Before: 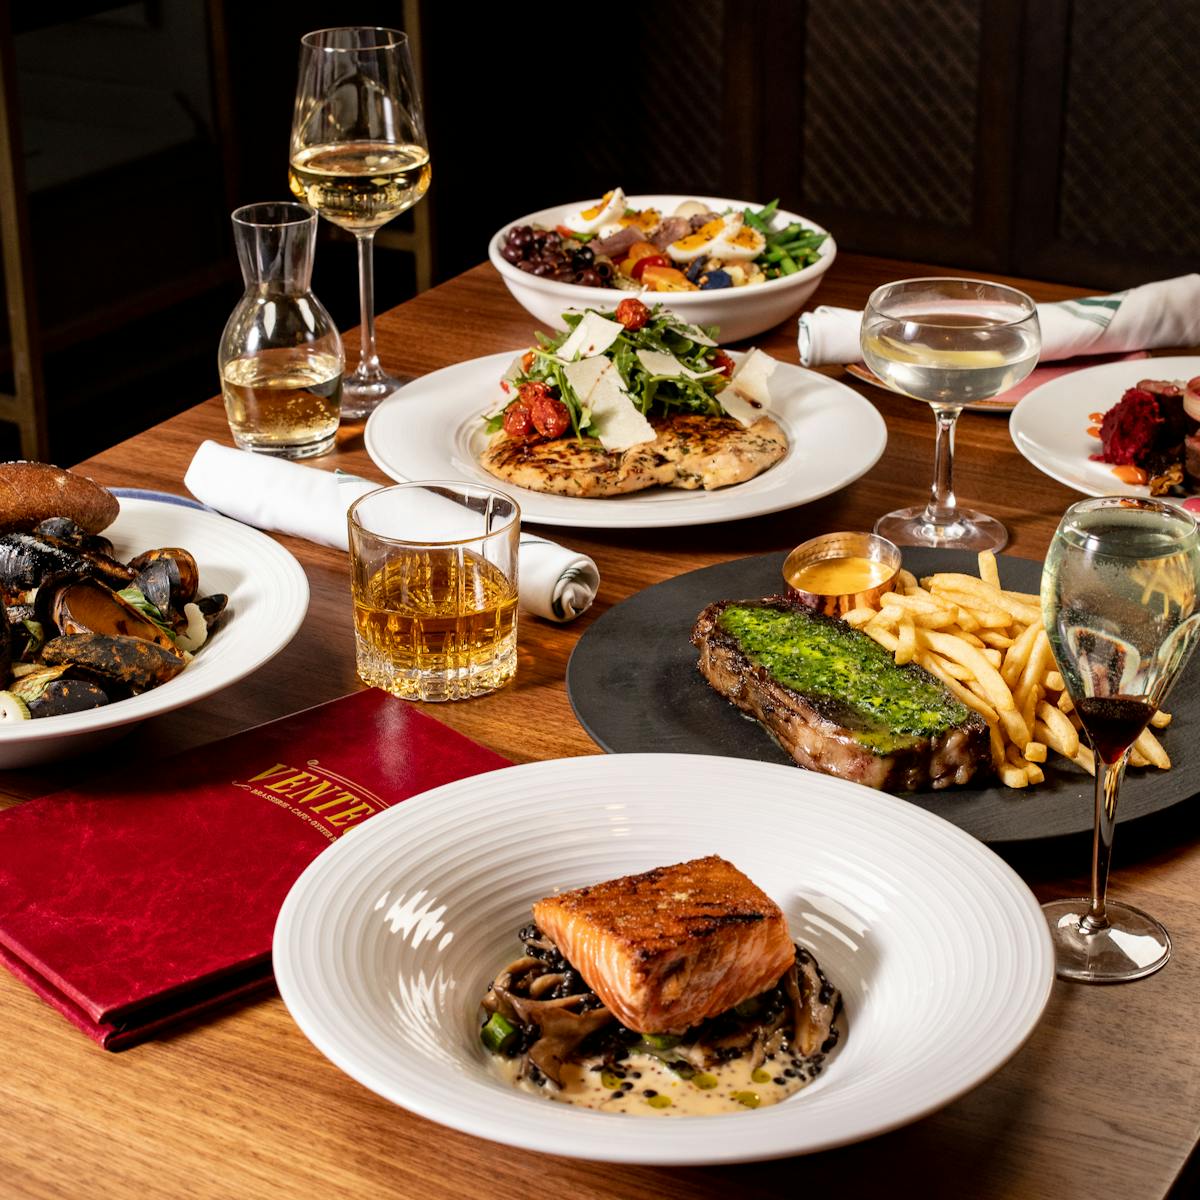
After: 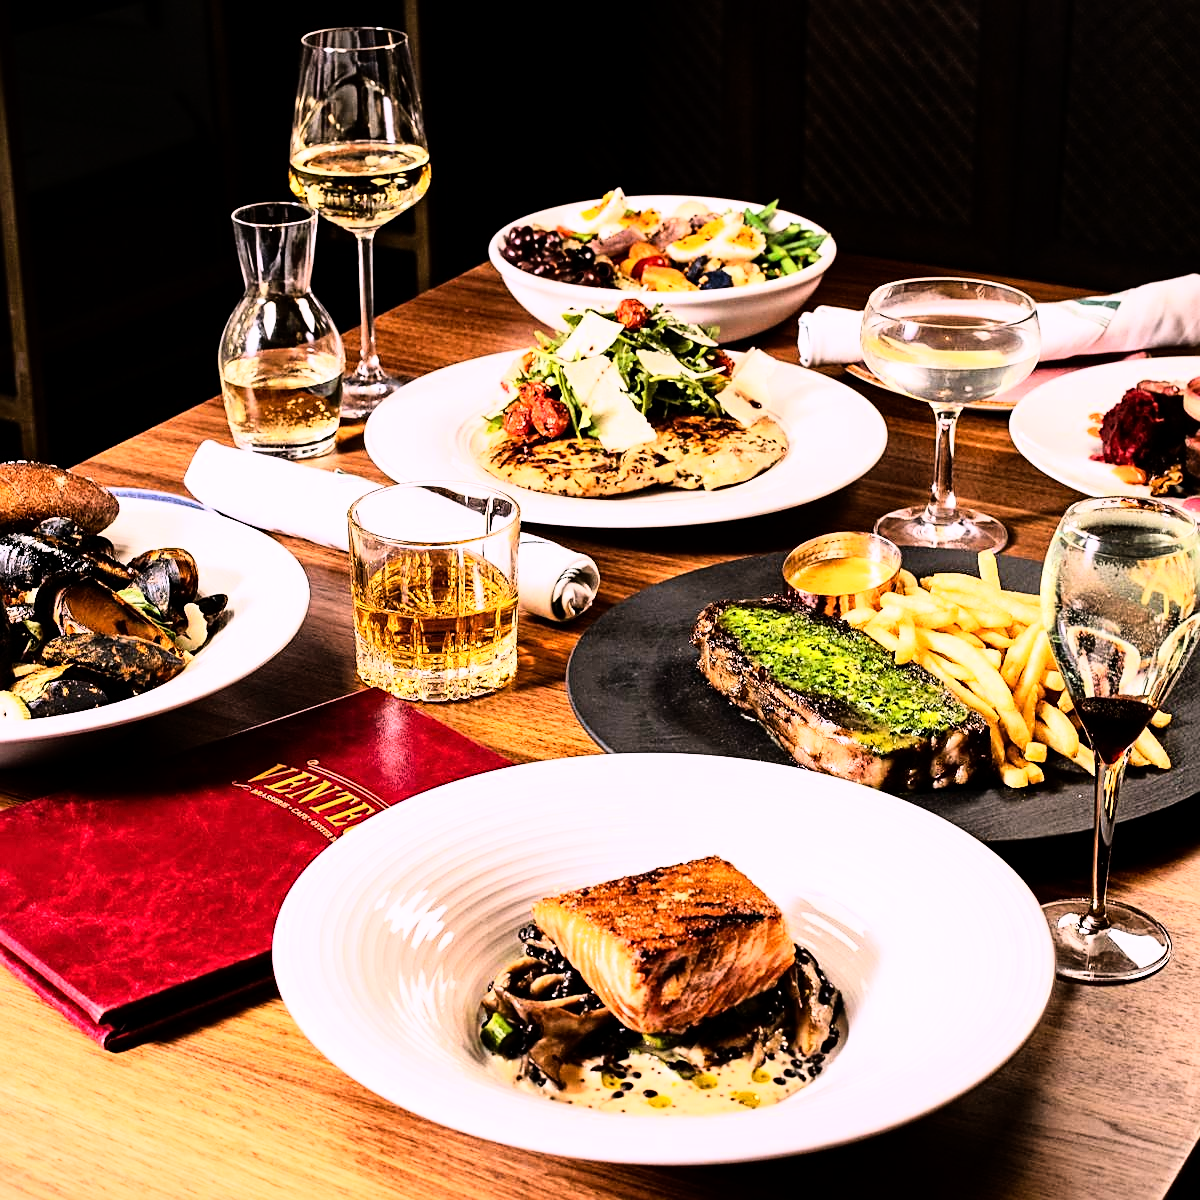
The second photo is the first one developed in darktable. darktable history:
rgb curve: curves: ch0 [(0, 0) (0.21, 0.15) (0.24, 0.21) (0.5, 0.75) (0.75, 0.96) (0.89, 0.99) (1, 1)]; ch1 [(0, 0.02) (0.21, 0.13) (0.25, 0.2) (0.5, 0.67) (0.75, 0.9) (0.89, 0.97) (1, 1)]; ch2 [(0, 0.02) (0.21, 0.13) (0.25, 0.2) (0.5, 0.67) (0.75, 0.9) (0.89, 0.97) (1, 1)], compensate middle gray true
white balance: red 1.05, blue 1.072
sharpen: on, module defaults
